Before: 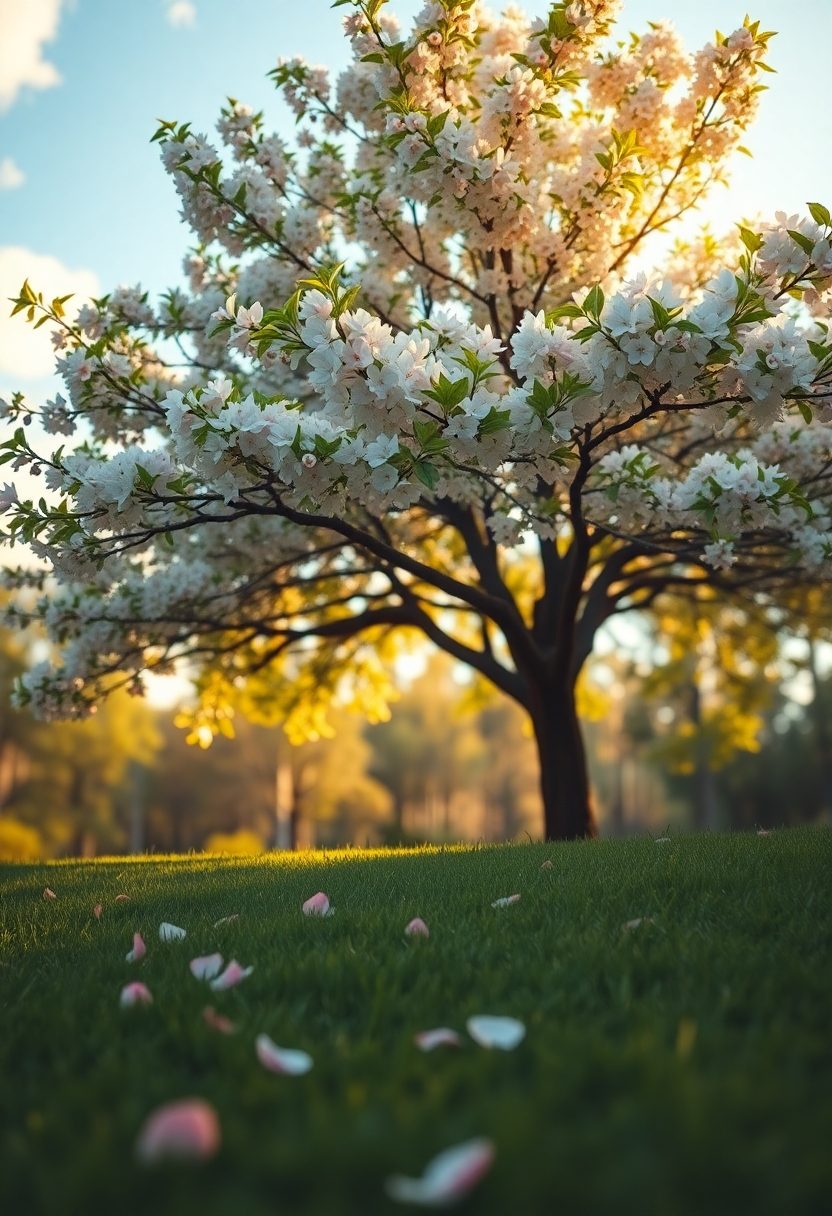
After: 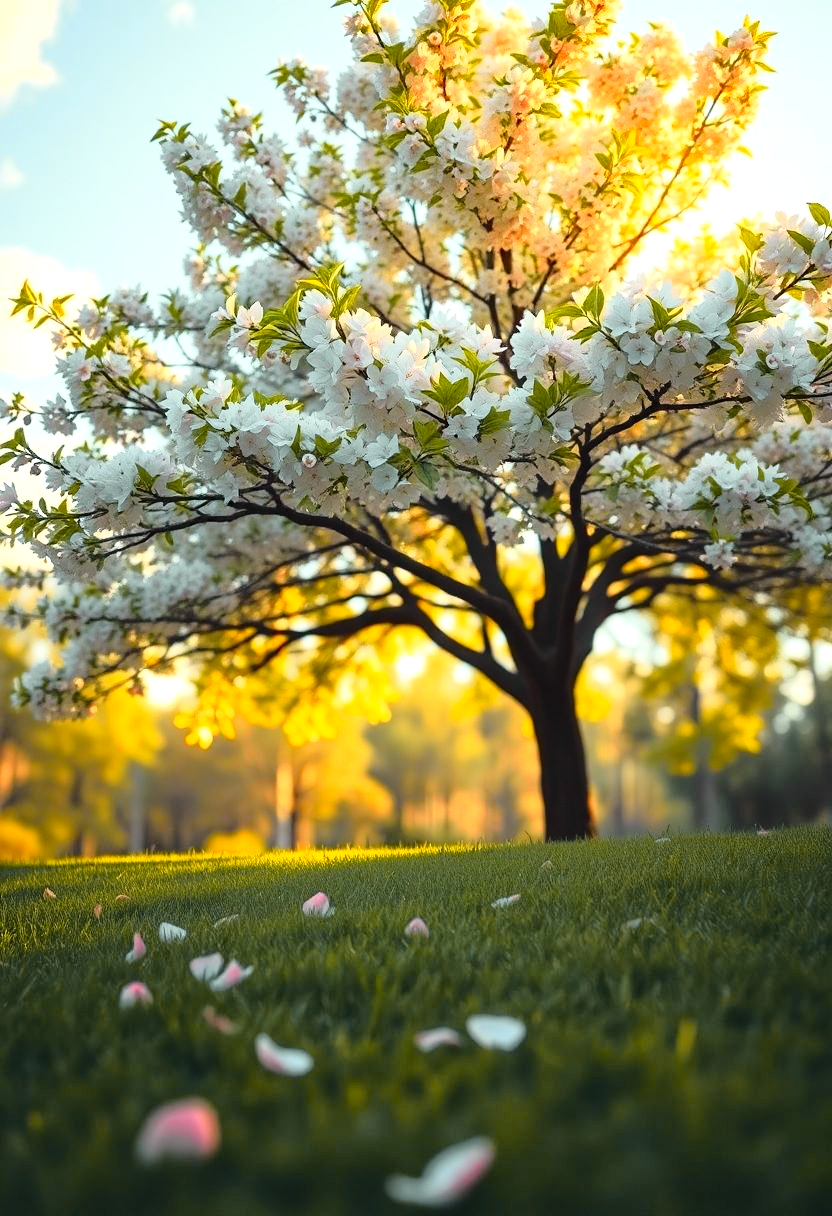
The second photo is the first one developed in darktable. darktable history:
exposure: black level correction 0.001, exposure 0.5 EV, compensate exposure bias true, compensate highlight preservation false
tone curve: curves: ch0 [(0, 0) (0.168, 0.142) (0.359, 0.44) (0.469, 0.544) (0.634, 0.722) (0.858, 0.903) (1, 0.968)]; ch1 [(0, 0) (0.437, 0.453) (0.472, 0.47) (0.502, 0.502) (0.54, 0.534) (0.57, 0.592) (0.618, 0.66) (0.699, 0.749) (0.859, 0.919) (1, 1)]; ch2 [(0, 0) (0.33, 0.301) (0.421, 0.443) (0.476, 0.498) (0.505, 0.503) (0.547, 0.557) (0.586, 0.634) (0.608, 0.676) (1, 1)], color space Lab, independent channels, preserve colors none
